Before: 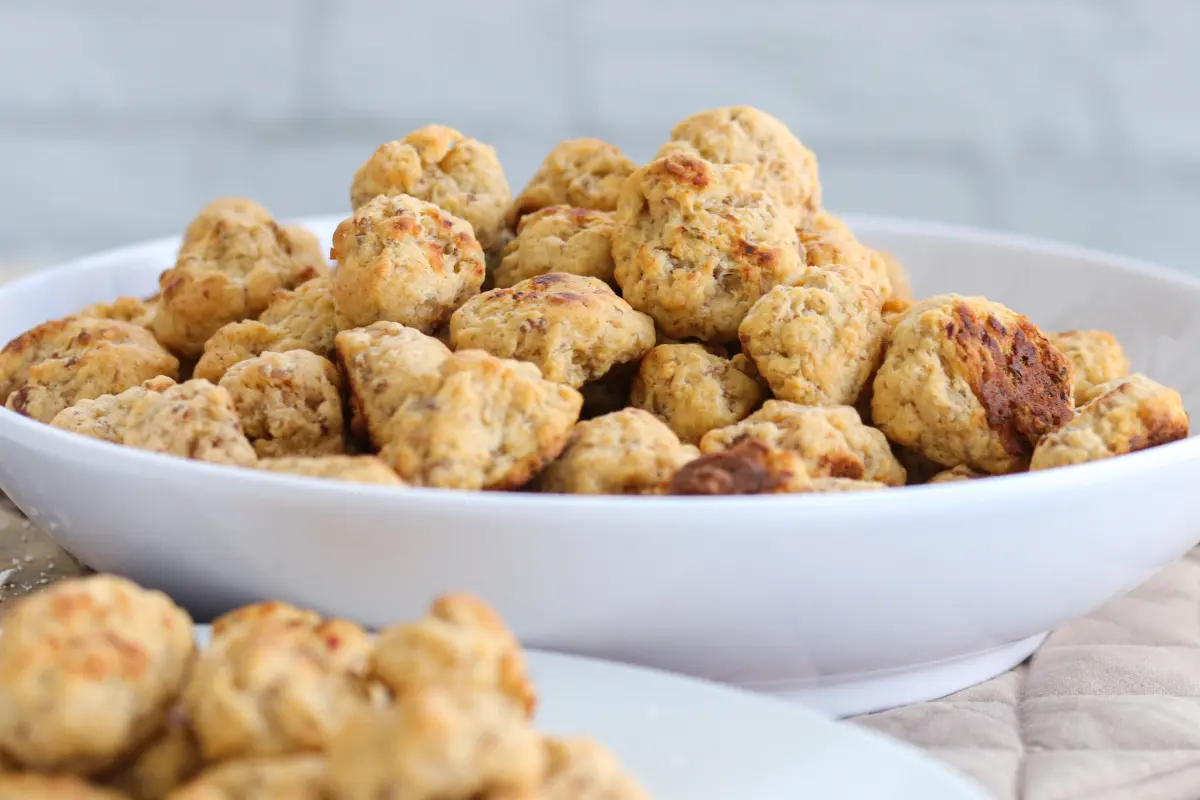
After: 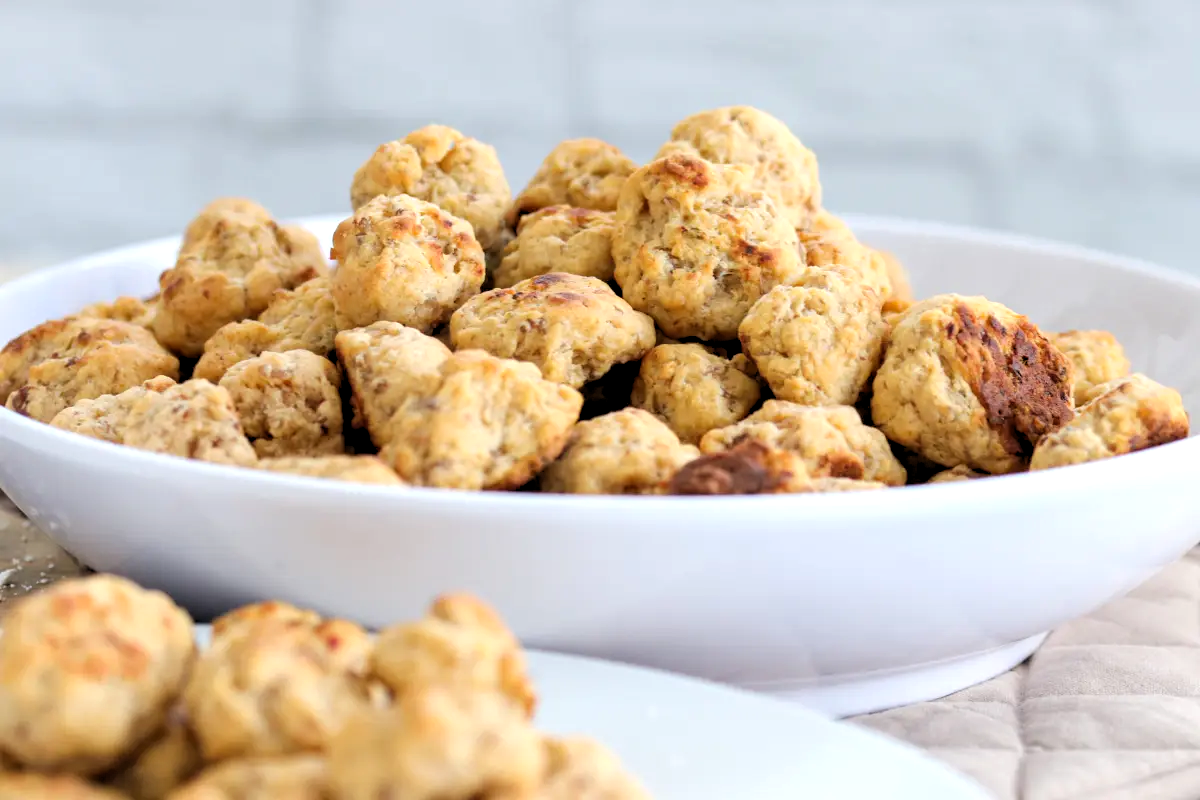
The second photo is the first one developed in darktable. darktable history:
rgb levels: levels [[0.01, 0.419, 0.839], [0, 0.5, 1], [0, 0.5, 1]]
contrast equalizer: octaves 7, y [[0.6 ×6], [0.55 ×6], [0 ×6], [0 ×6], [0 ×6]], mix 0.15
